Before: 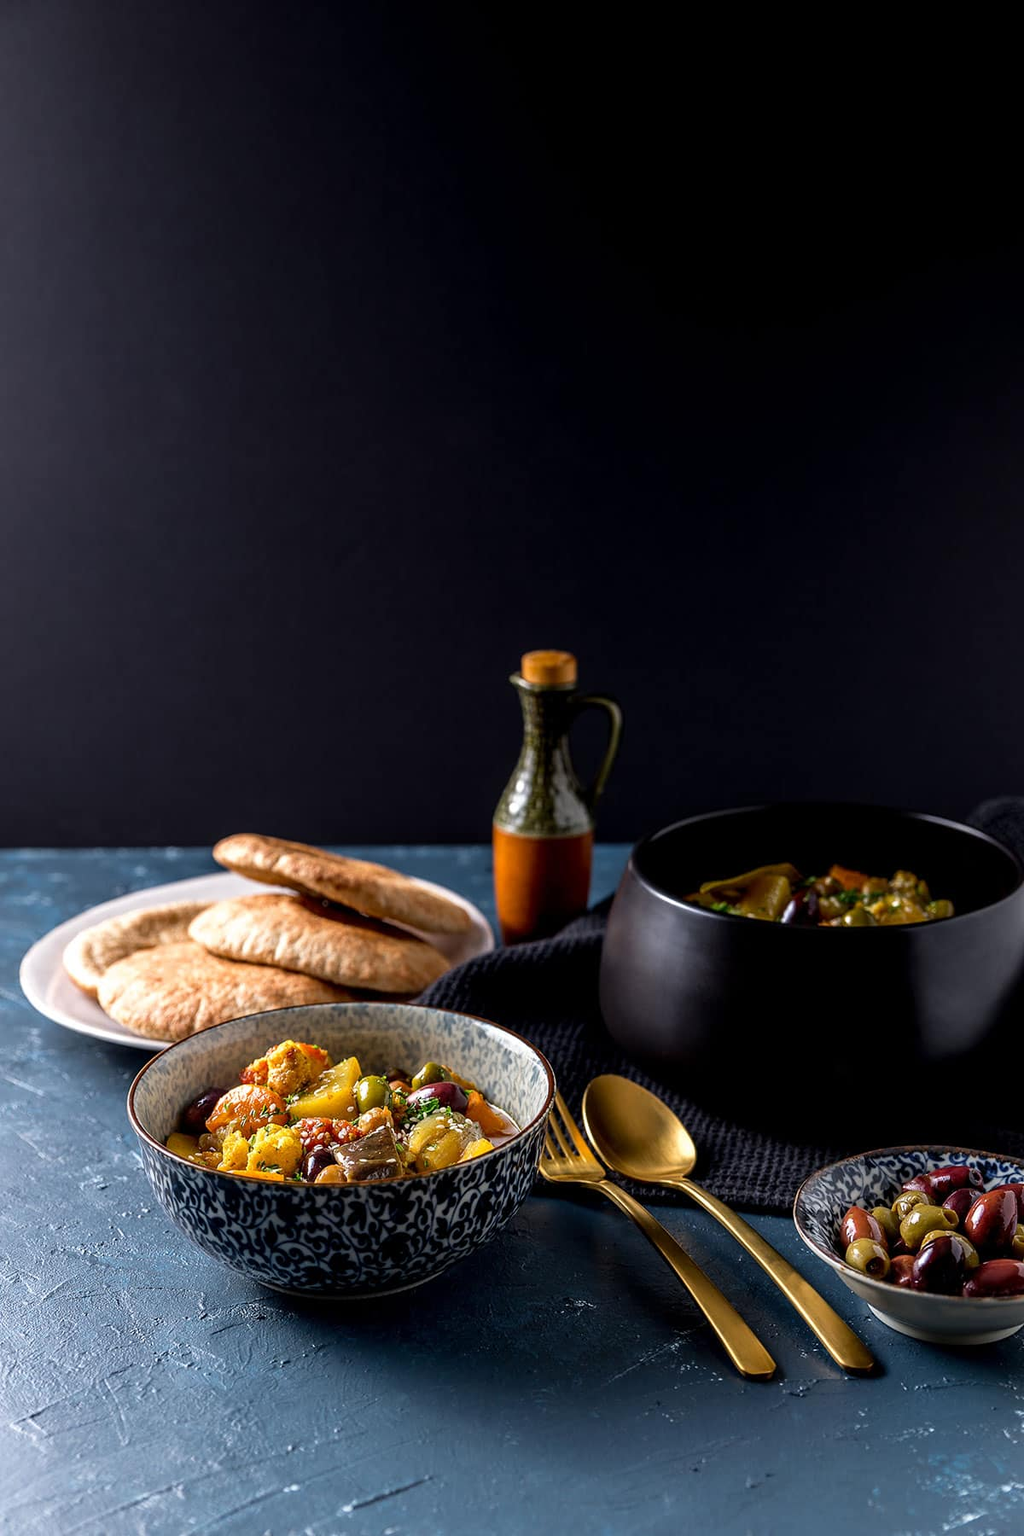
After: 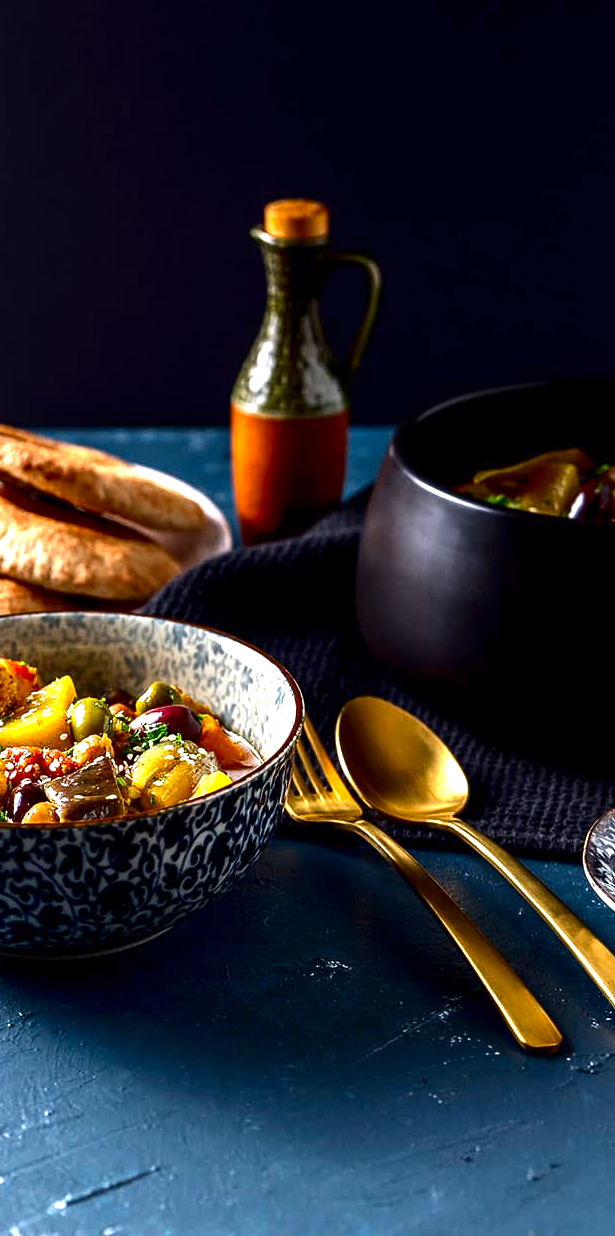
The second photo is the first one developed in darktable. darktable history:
exposure: black level correction 0, exposure 1.104 EV, compensate highlight preservation false
crop and rotate: left 28.921%, top 31.325%, right 19.807%
contrast brightness saturation: contrast 0.097, brightness -0.278, saturation 0.146
